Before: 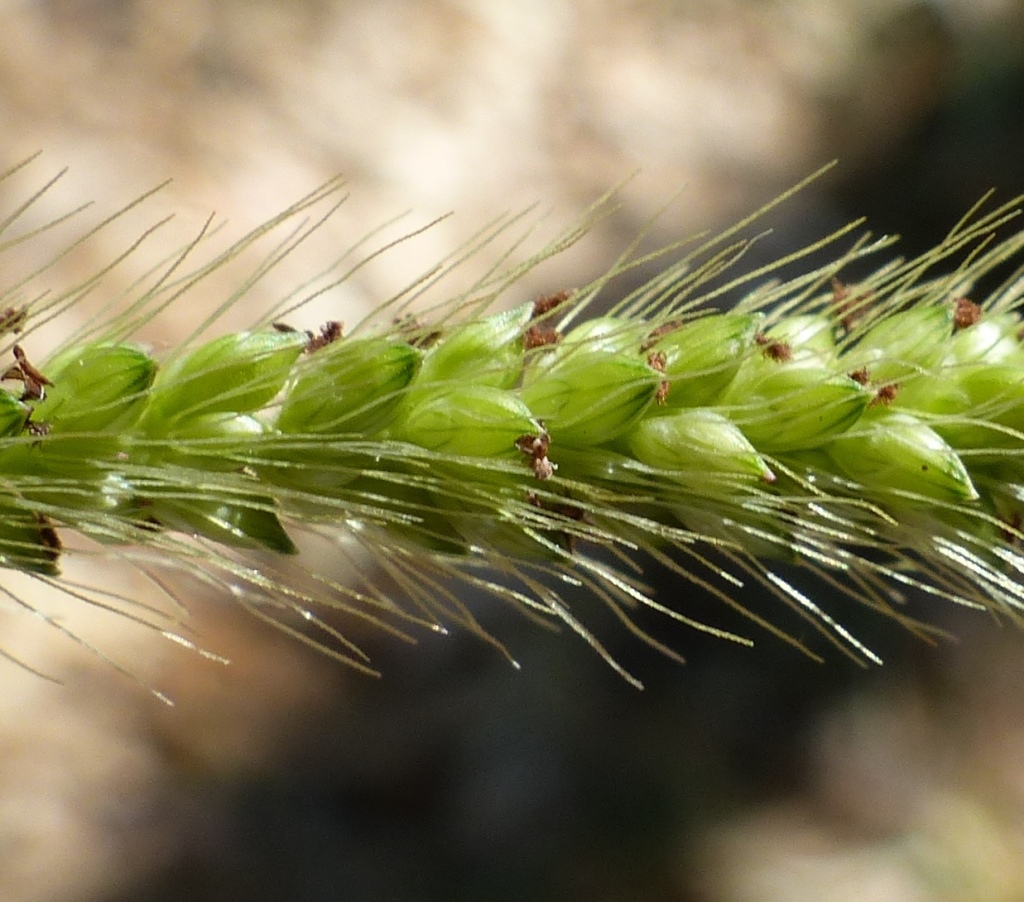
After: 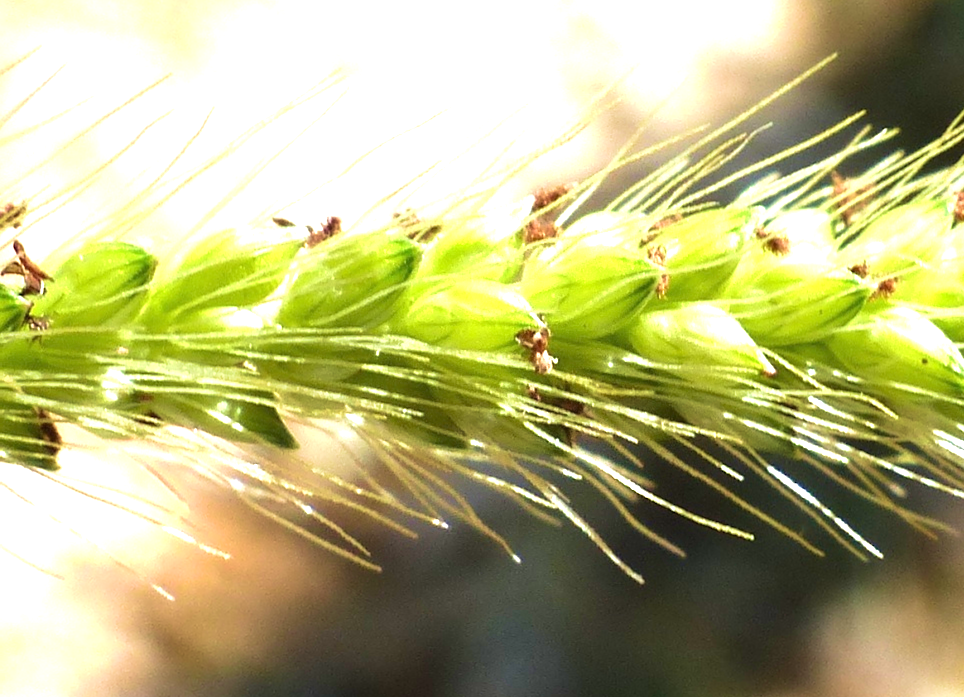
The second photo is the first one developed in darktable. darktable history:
crop and rotate: angle 0.092°, top 11.788%, right 5.68%, bottom 10.72%
exposure: black level correction 0, exposure 1.523 EV, compensate exposure bias true, compensate highlight preservation false
velvia: strength 44.8%
